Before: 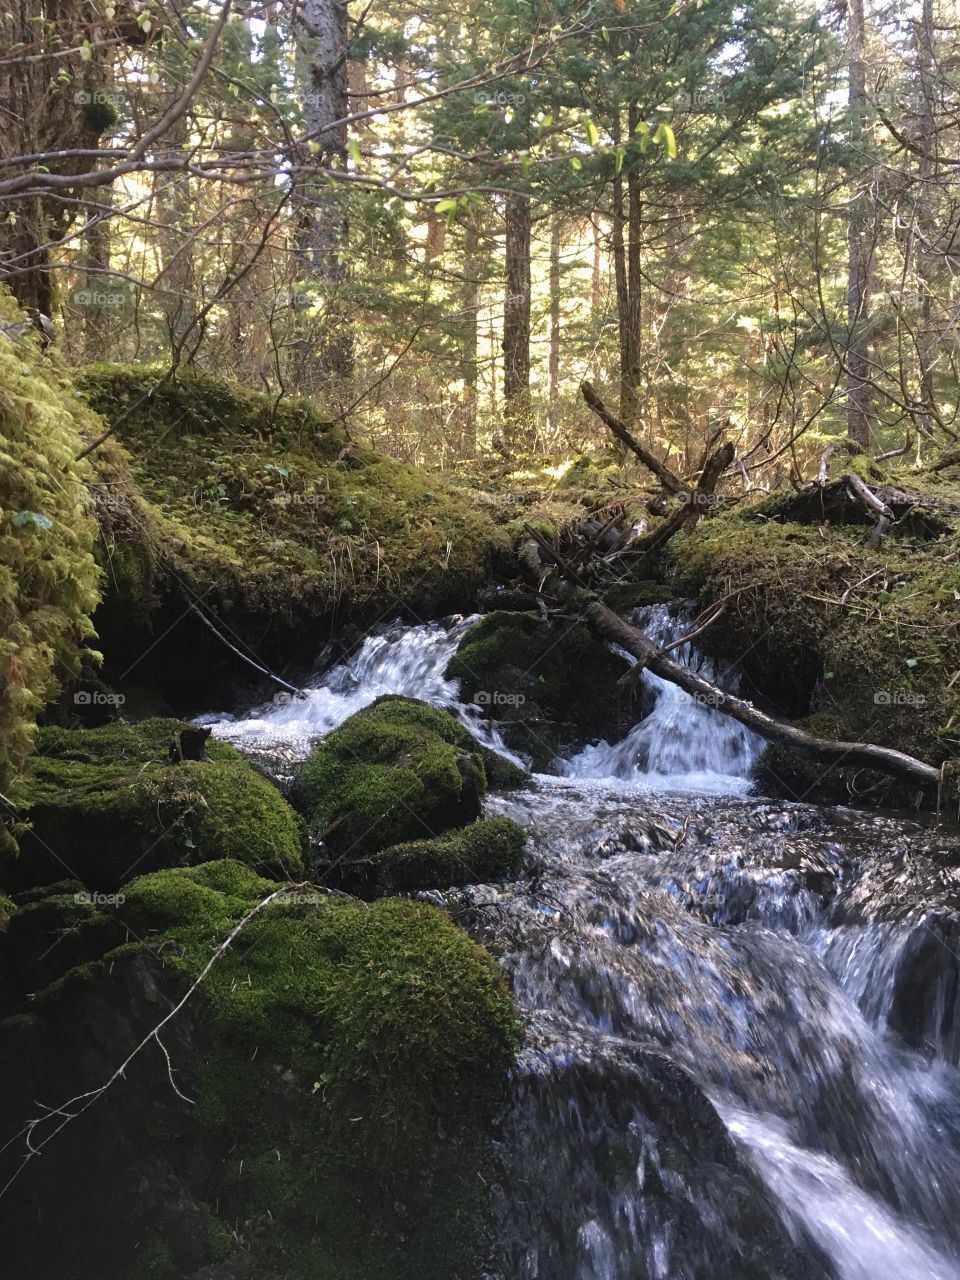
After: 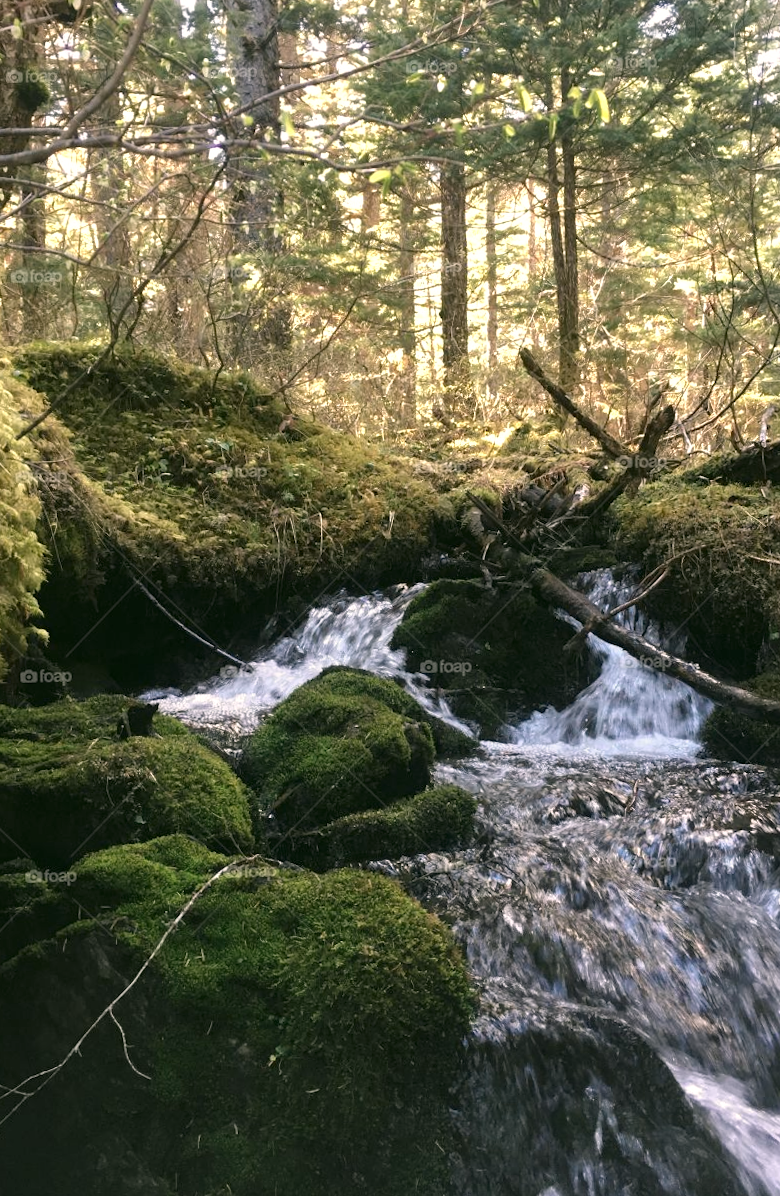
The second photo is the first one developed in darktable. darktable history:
color correction: highlights a* 3.93, highlights b* 4.95, shadows a* -7.13, shadows b* 5.05
color zones: curves: ch0 [(0.018, 0.548) (0.224, 0.64) (0.425, 0.447) (0.675, 0.575) (0.732, 0.579)]; ch1 [(0.066, 0.487) (0.25, 0.5) (0.404, 0.43) (0.75, 0.421) (0.956, 0.421)]; ch2 [(0.044, 0.561) (0.215, 0.465) (0.399, 0.544) (0.465, 0.548) (0.614, 0.447) (0.724, 0.43) (0.882, 0.623) (0.956, 0.632)]
crop and rotate: angle 1.39°, left 4.418%, top 0.968%, right 11.701%, bottom 2.598%
